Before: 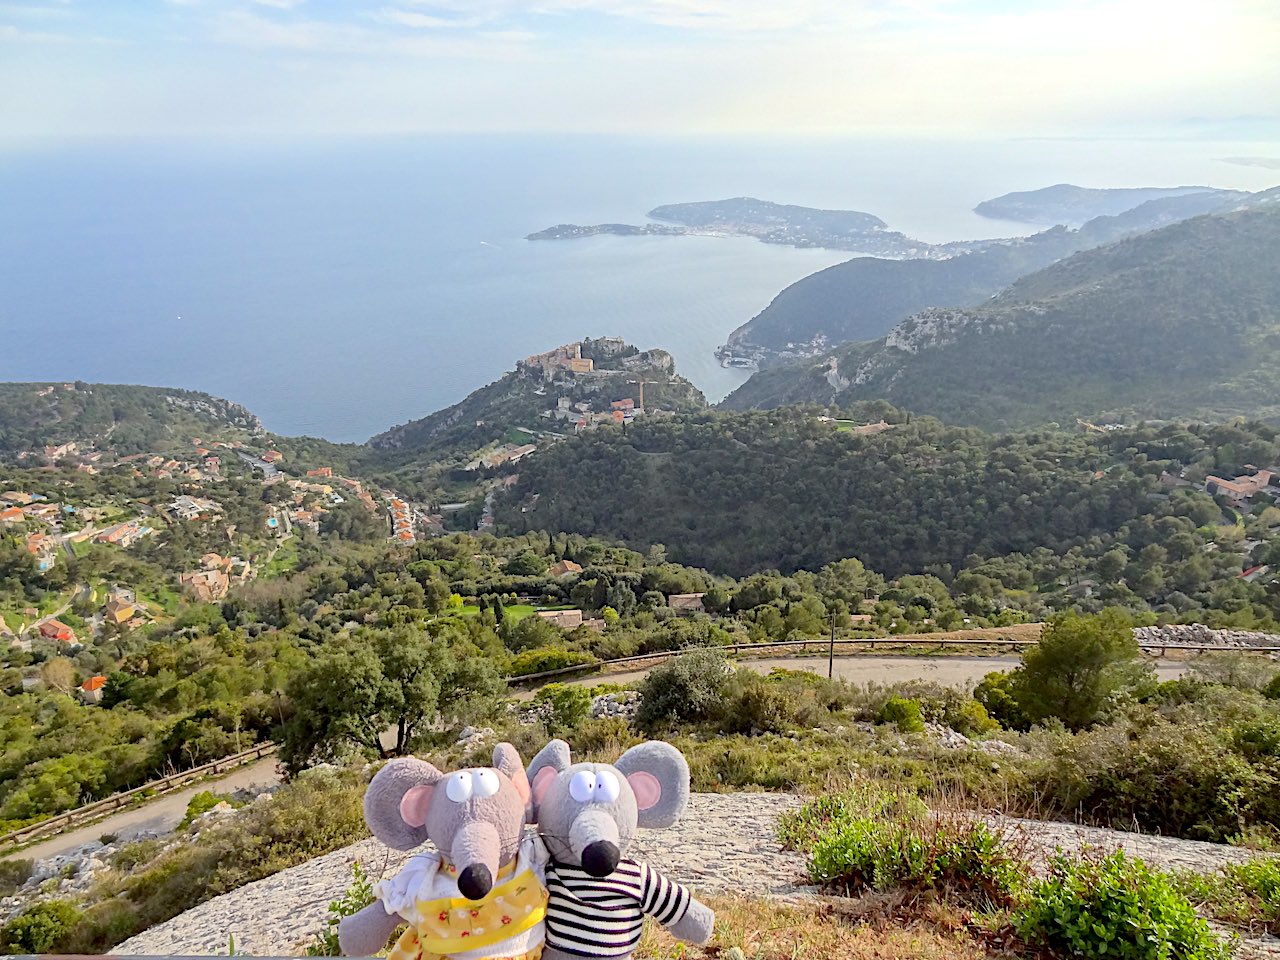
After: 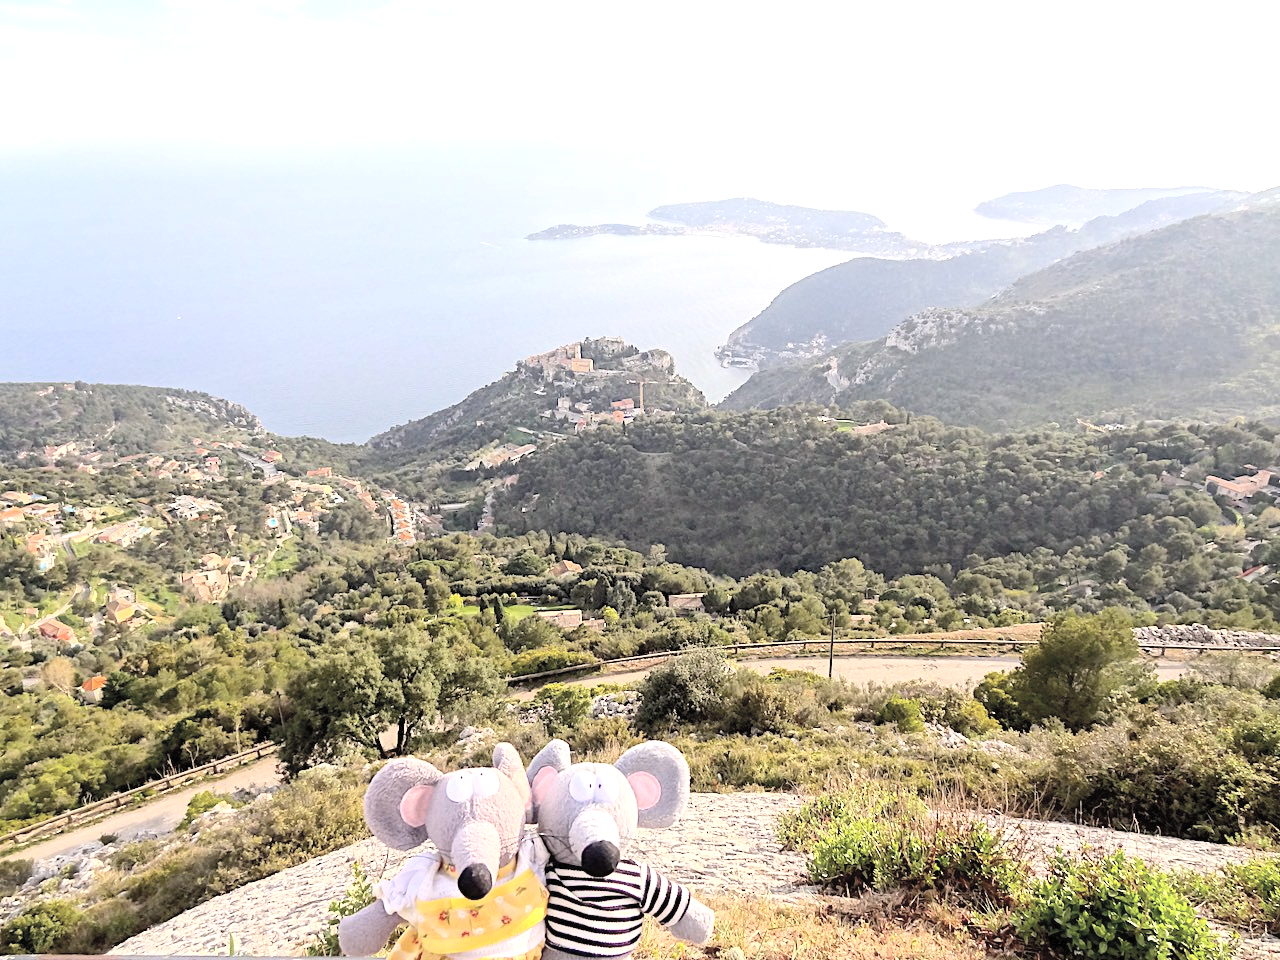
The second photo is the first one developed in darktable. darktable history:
color correction: highlights a* 5.59, highlights b* 5.24, saturation 0.68
tone equalizer: -8 EV -0.75 EV, -7 EV -0.7 EV, -6 EV -0.6 EV, -5 EV -0.4 EV, -3 EV 0.4 EV, -2 EV 0.6 EV, -1 EV 0.7 EV, +0 EV 0.75 EV, edges refinement/feathering 500, mask exposure compensation -1.57 EV, preserve details no
contrast brightness saturation: contrast 0.1, brightness 0.3, saturation 0.14
